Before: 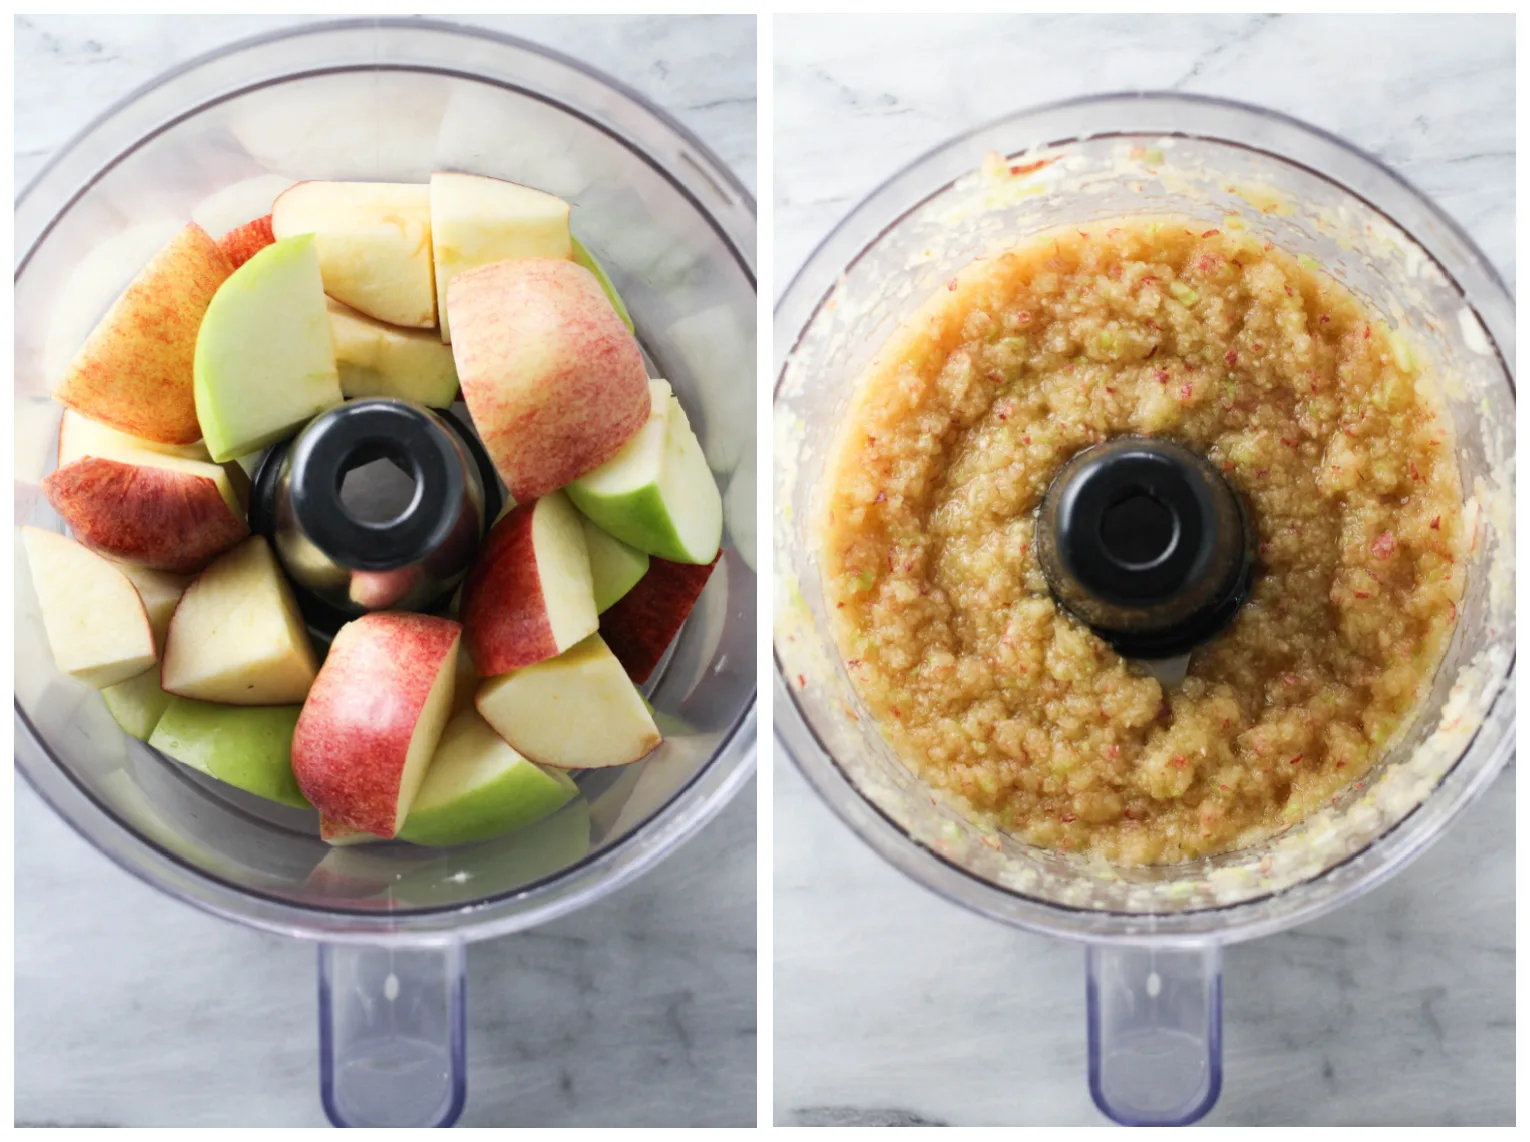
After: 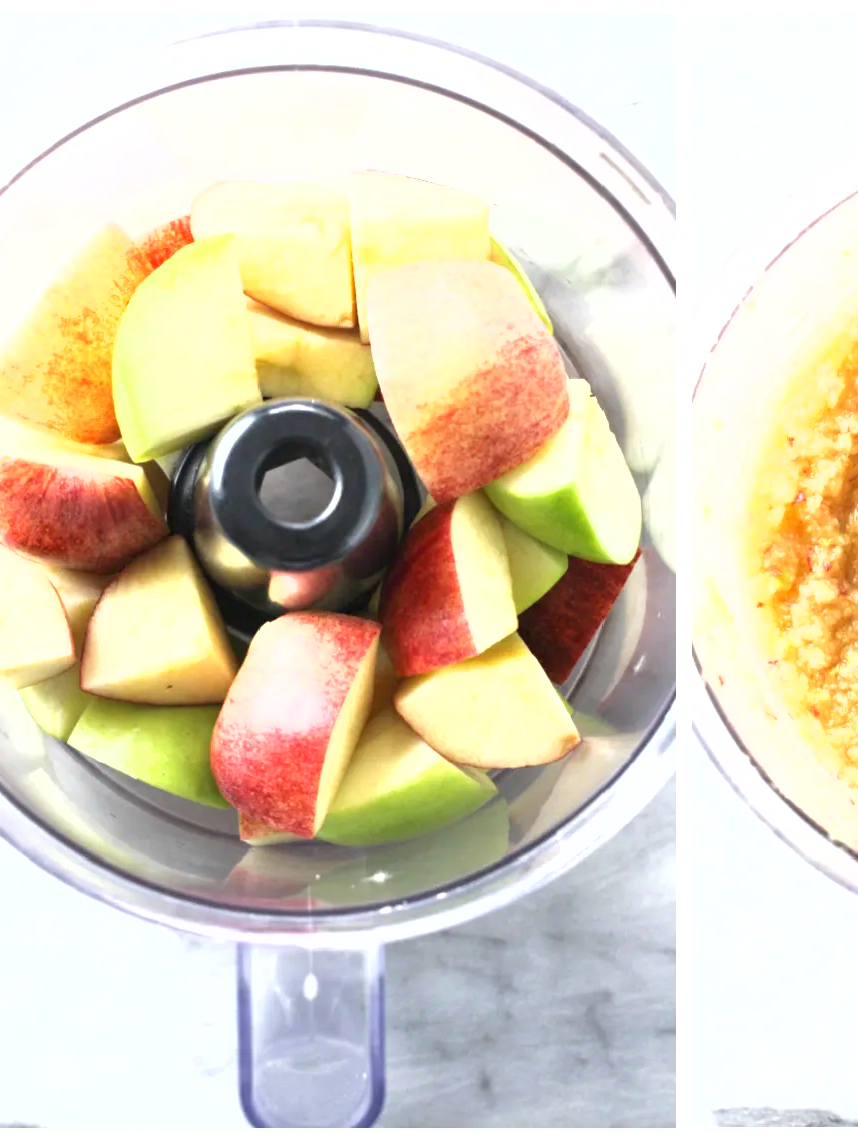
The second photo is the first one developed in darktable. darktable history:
exposure: exposure 1.202 EV, compensate highlight preservation false
crop: left 5.338%, right 38.57%
shadows and highlights: shadows 25.09, highlights -25.65
